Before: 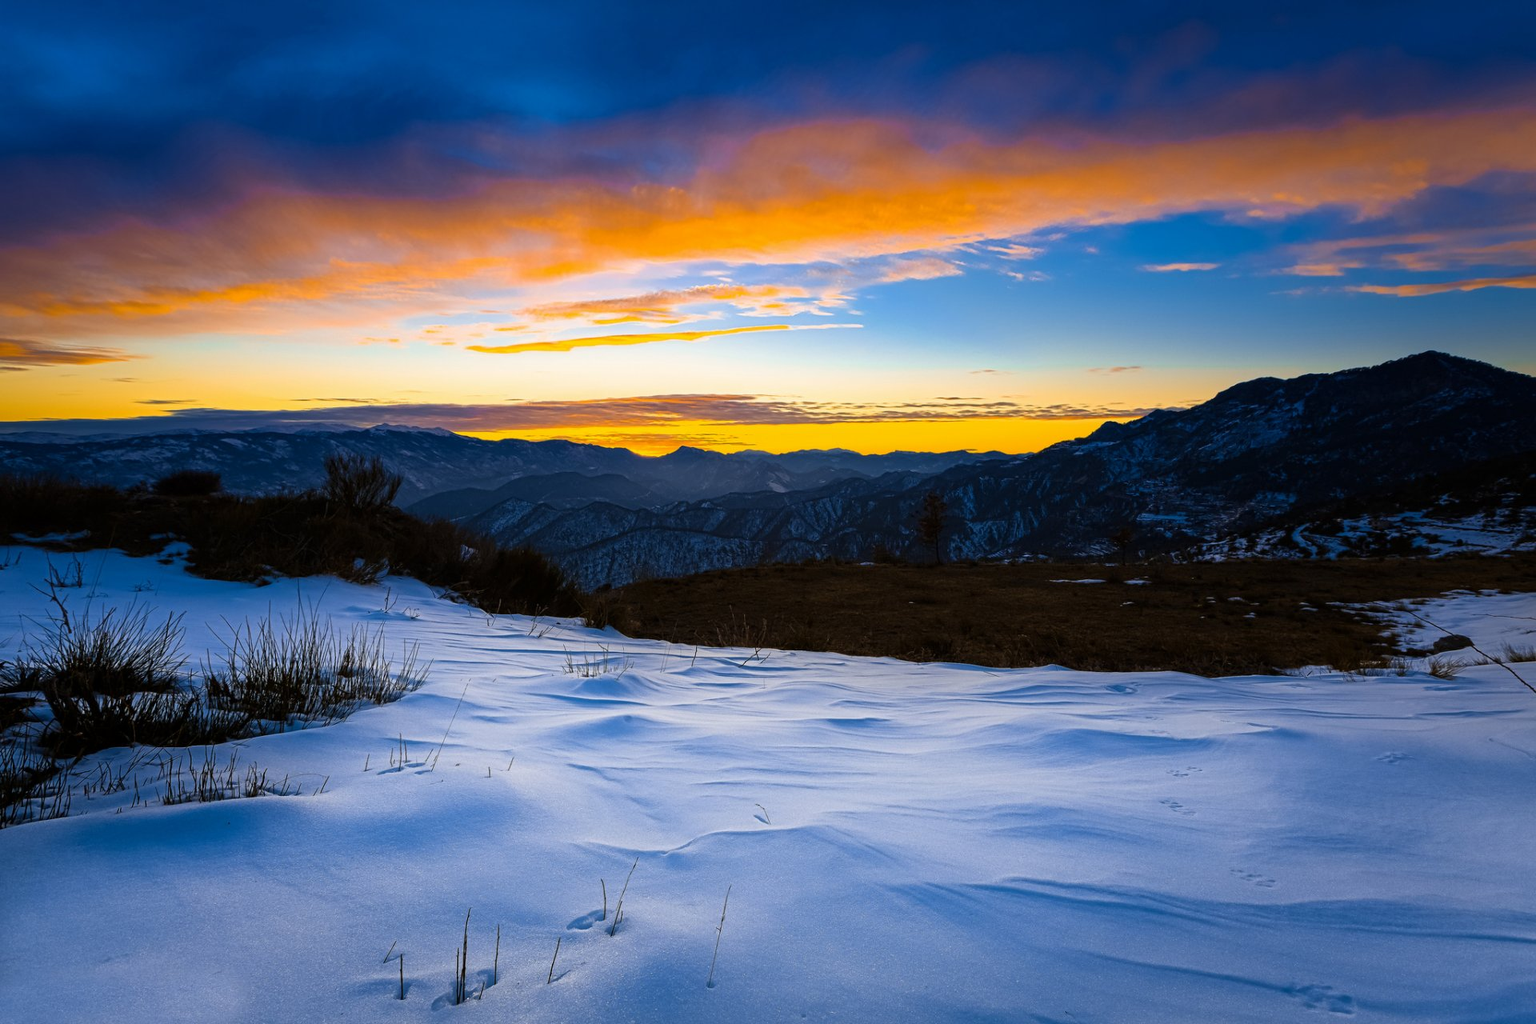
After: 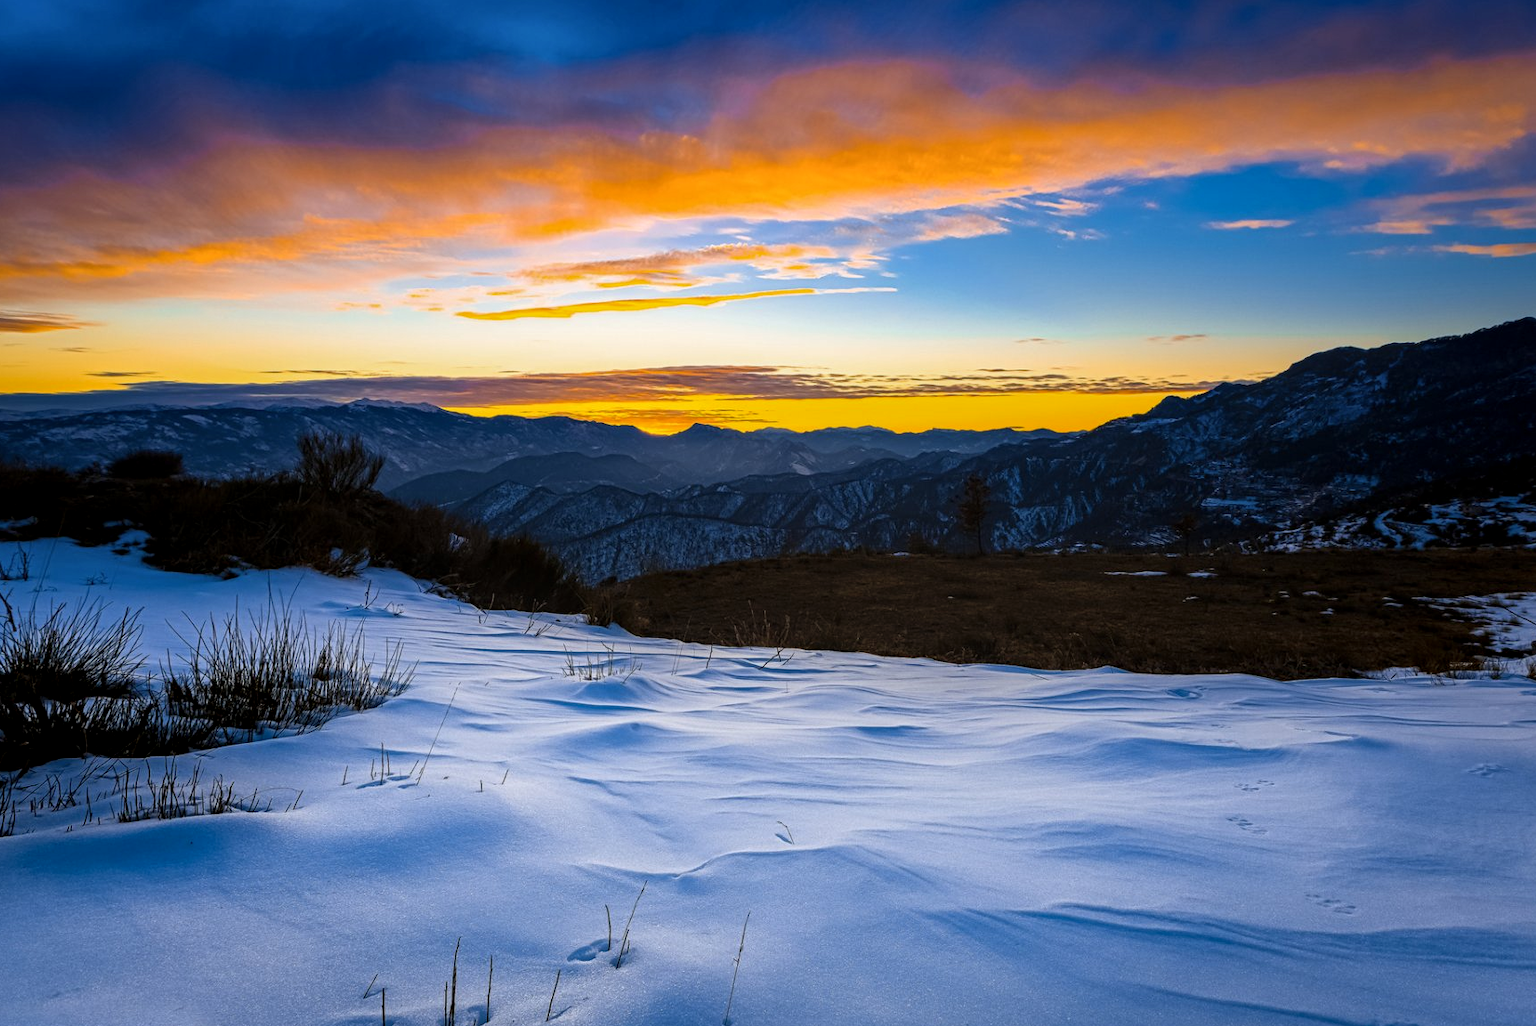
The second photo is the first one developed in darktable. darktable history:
local contrast: on, module defaults
crop: left 3.742%, top 6.467%, right 6.35%, bottom 3.315%
